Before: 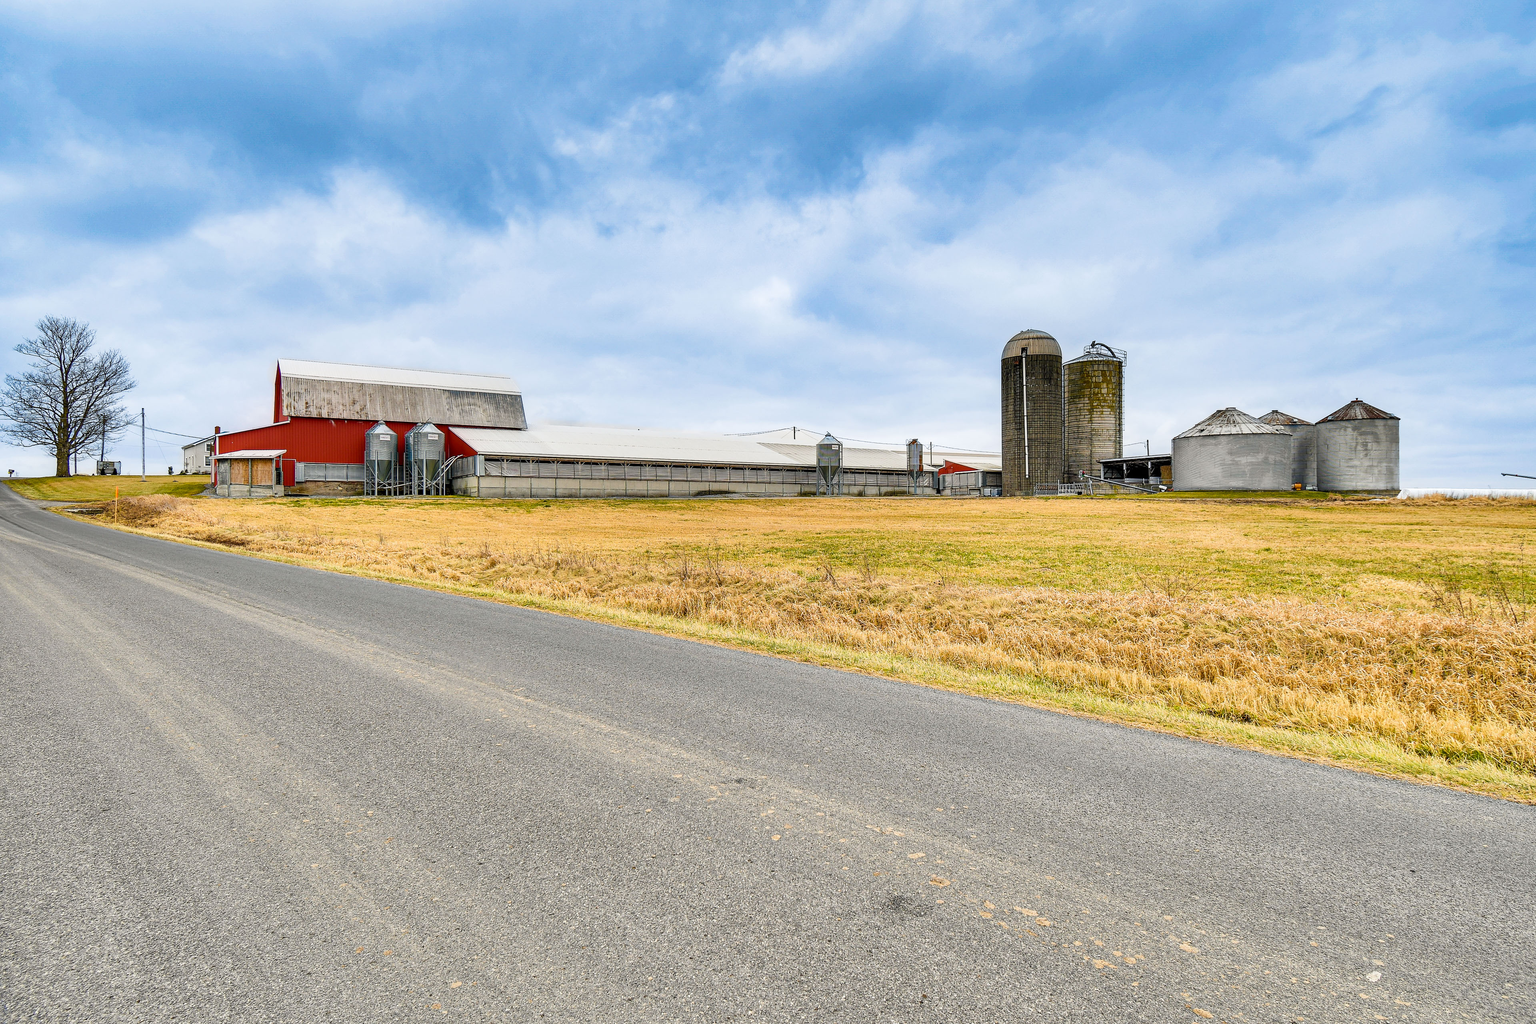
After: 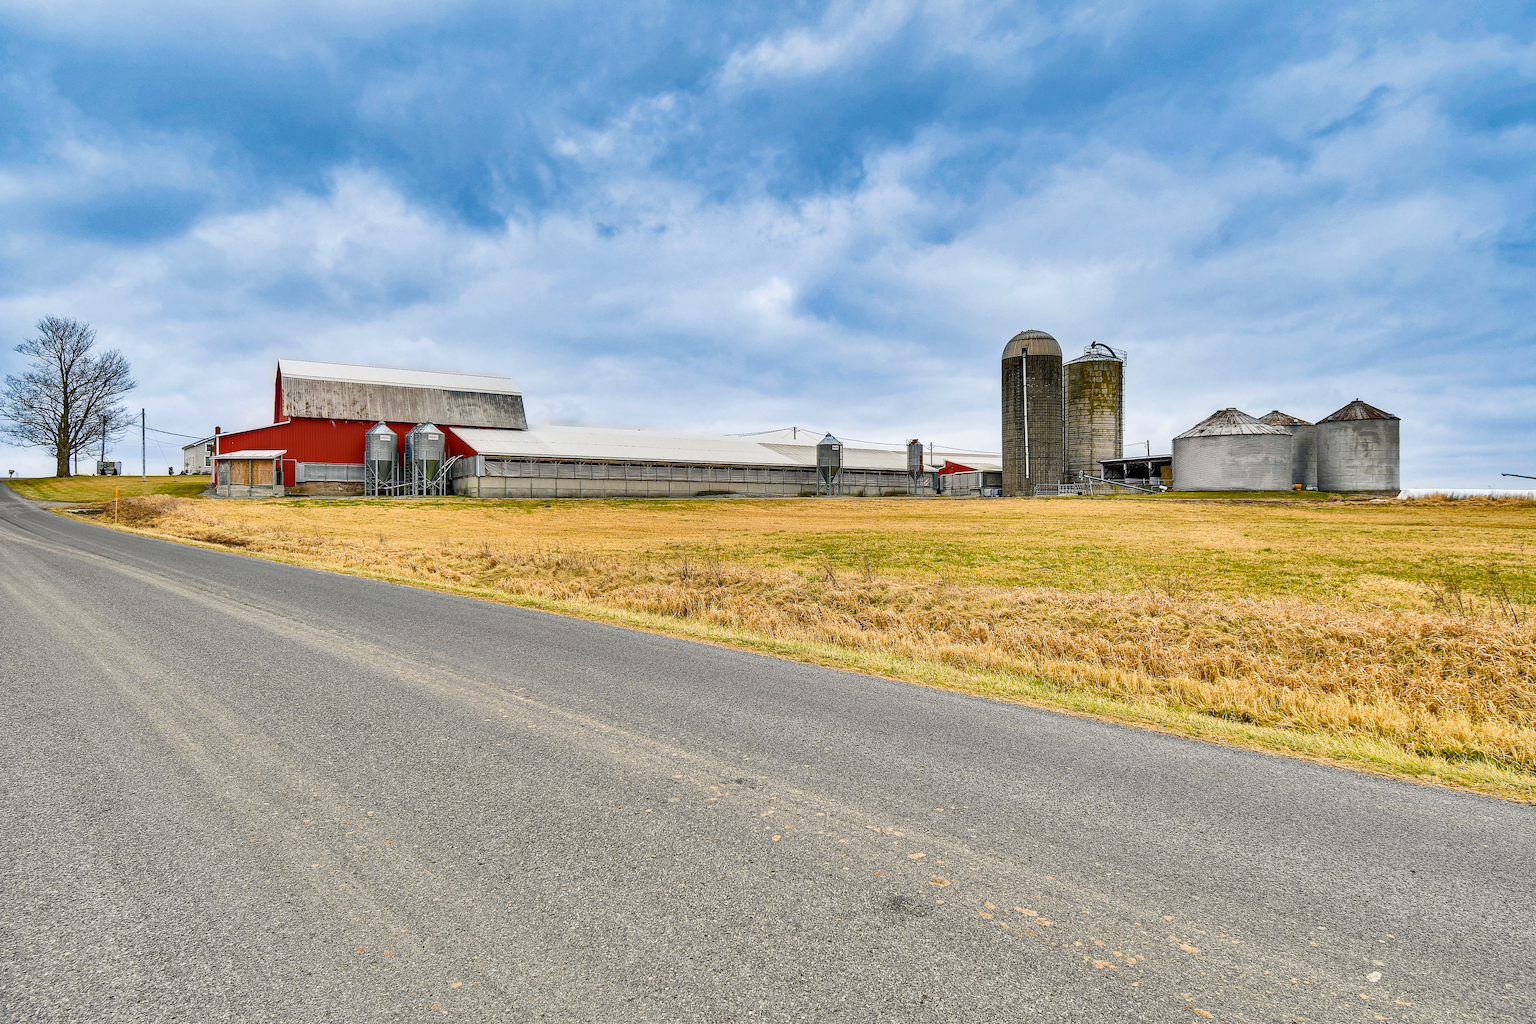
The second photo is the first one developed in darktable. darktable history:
shadows and highlights: highlights color adjustment 77.59%, low approximation 0.01, soften with gaussian
